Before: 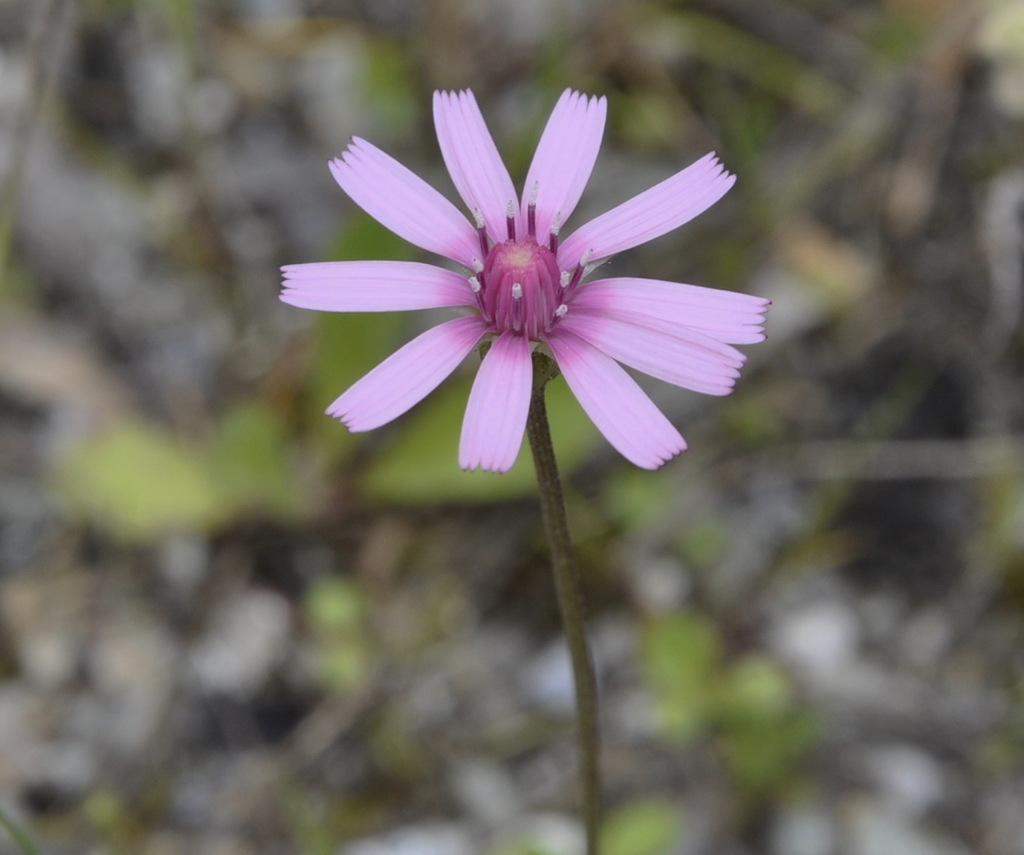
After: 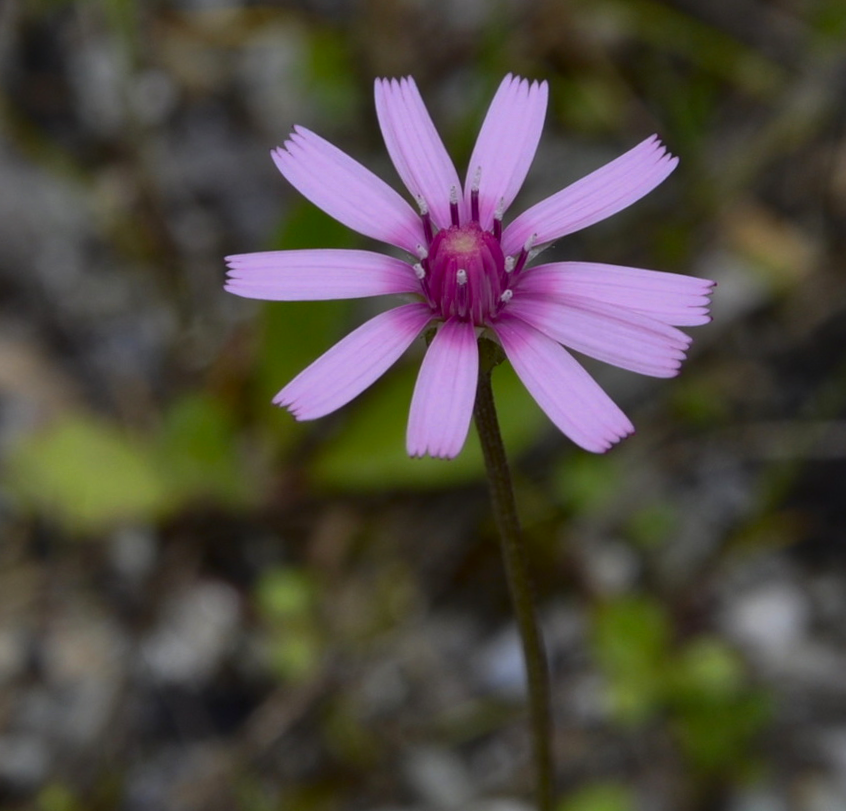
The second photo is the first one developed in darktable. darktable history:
crop and rotate: angle 1°, left 4.281%, top 0.642%, right 11.383%, bottom 2.486%
contrast brightness saturation: brightness -0.25, saturation 0.2
